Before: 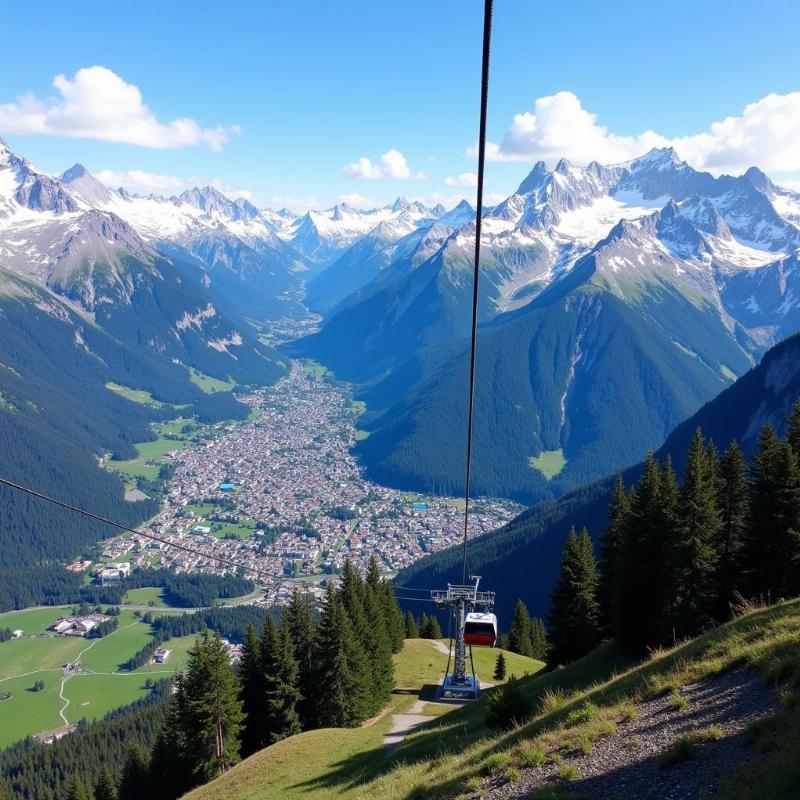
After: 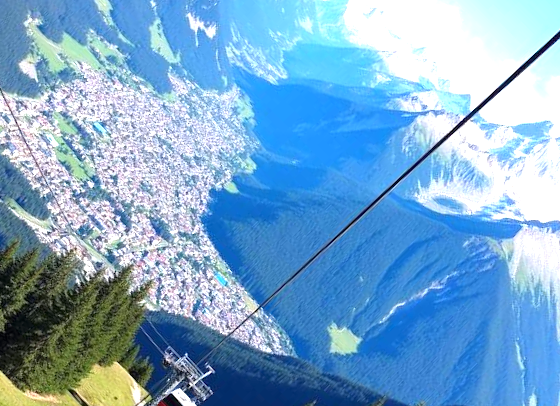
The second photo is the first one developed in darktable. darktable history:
crop and rotate: angle -45.28°, top 16.47%, right 0.965%, bottom 11.722%
exposure: black level correction 0, exposure 1.199 EV, compensate highlight preservation false
